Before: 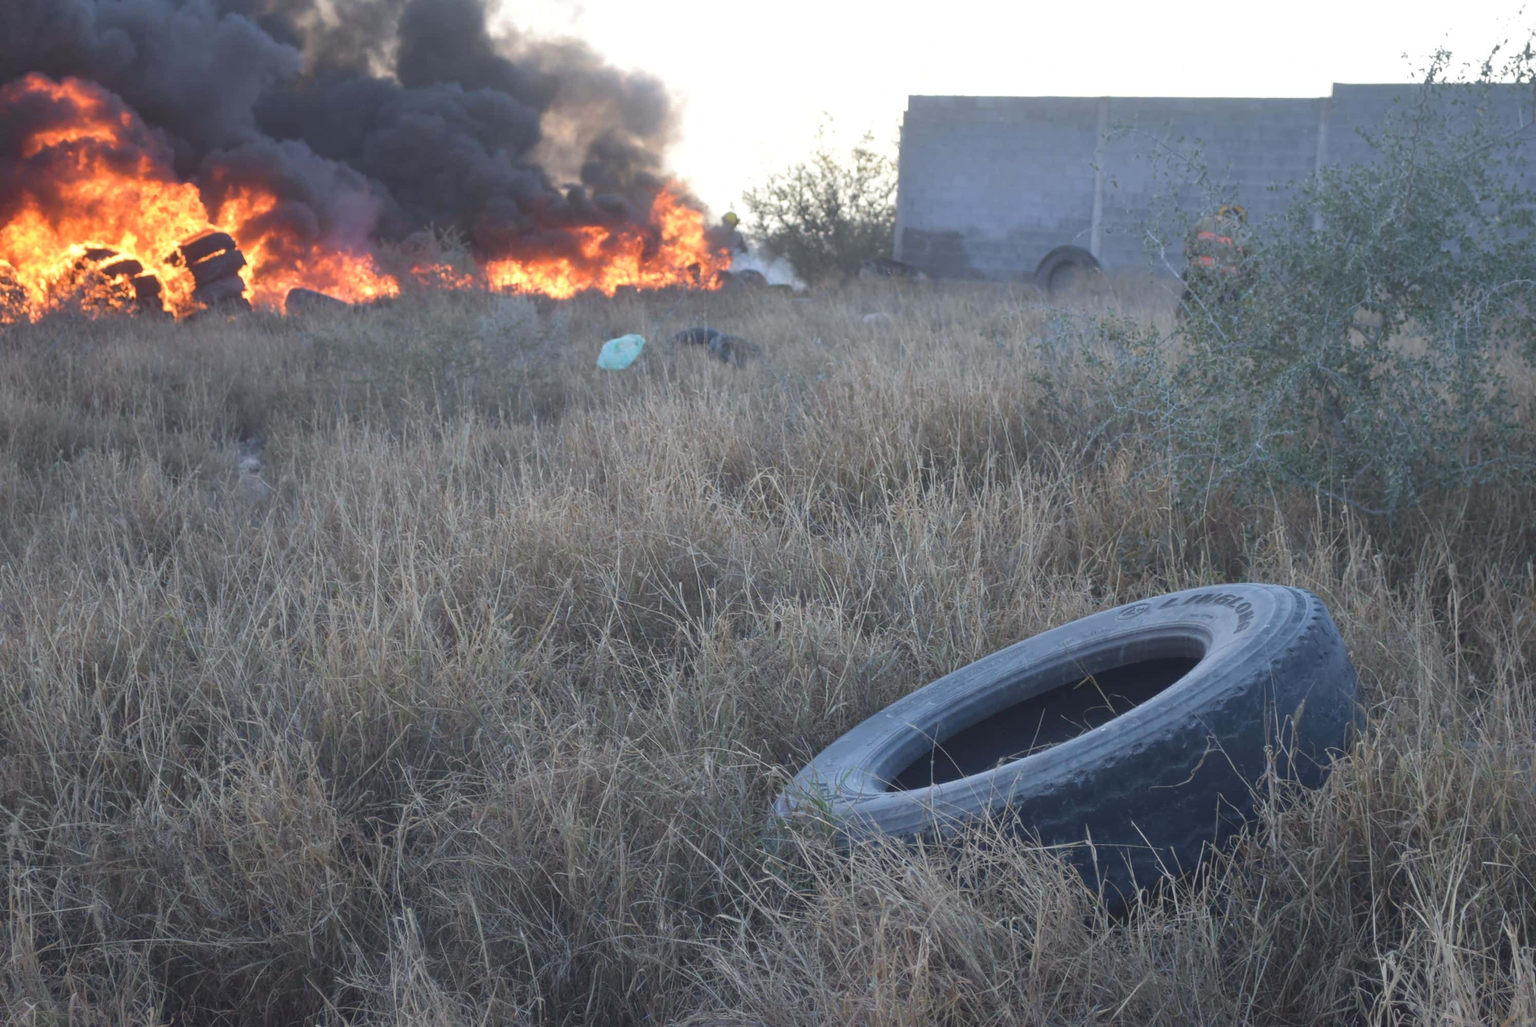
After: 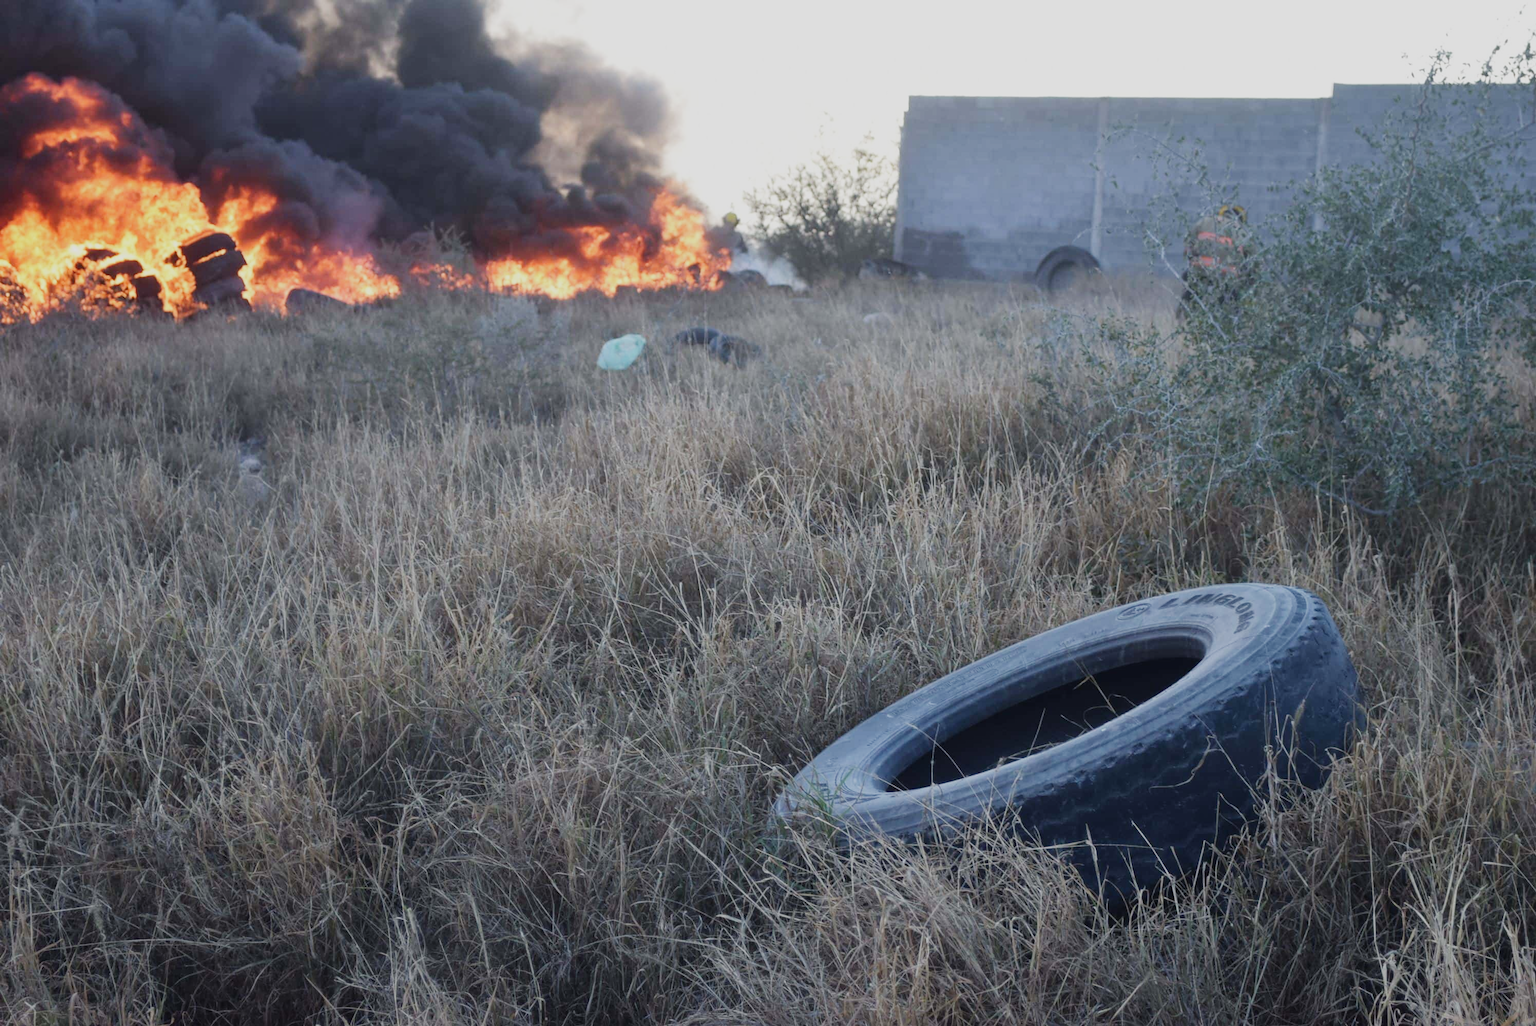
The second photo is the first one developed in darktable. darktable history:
sigmoid: contrast 1.6, skew -0.2, preserve hue 0%, red attenuation 0.1, red rotation 0.035, green attenuation 0.1, green rotation -0.017, blue attenuation 0.15, blue rotation -0.052, base primaries Rec2020
exposure: compensate highlight preservation false
